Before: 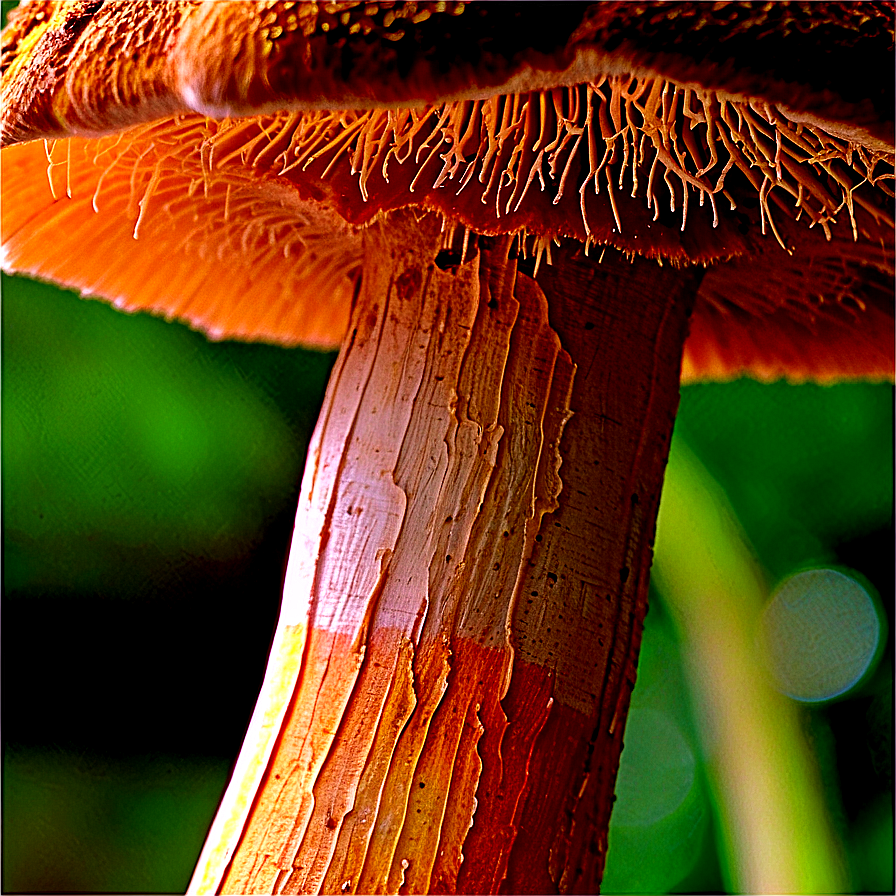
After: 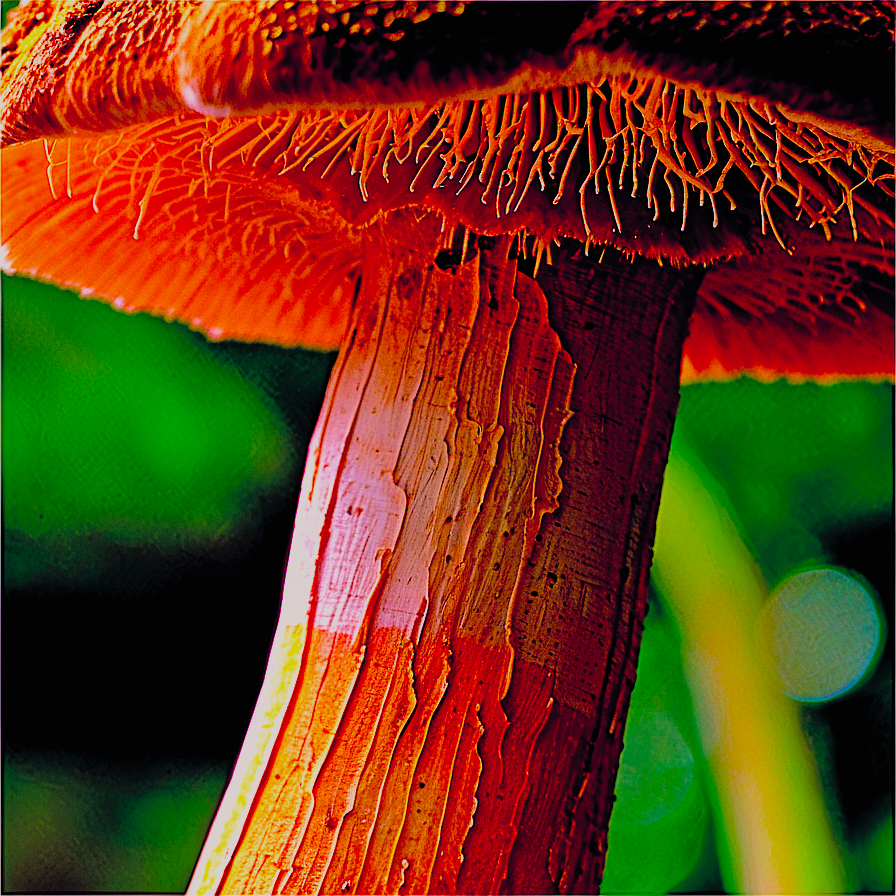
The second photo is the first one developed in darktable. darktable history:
contrast brightness saturation: brightness 0.13
color balance rgb: shadows lift › hue 87.51°, highlights gain › chroma 1.35%, highlights gain › hue 55.1°, global offset › chroma 0.13%, global offset › hue 253.66°, perceptual saturation grading › global saturation 16.38%
filmic rgb: black relative exposure -7.75 EV, white relative exposure 4.4 EV, threshold 3 EV, hardness 3.76, latitude 38.11%, contrast 0.966, highlights saturation mix 10%, shadows ↔ highlights balance 4.59%, color science v4 (2020), enable highlight reconstruction true
tone equalizer: -8 EV 0.25 EV, -7 EV 0.417 EV, -6 EV 0.417 EV, -5 EV 0.25 EV, -3 EV -0.25 EV, -2 EV -0.417 EV, -1 EV -0.417 EV, +0 EV -0.25 EV, edges refinement/feathering 500, mask exposure compensation -1.57 EV, preserve details guided filter
